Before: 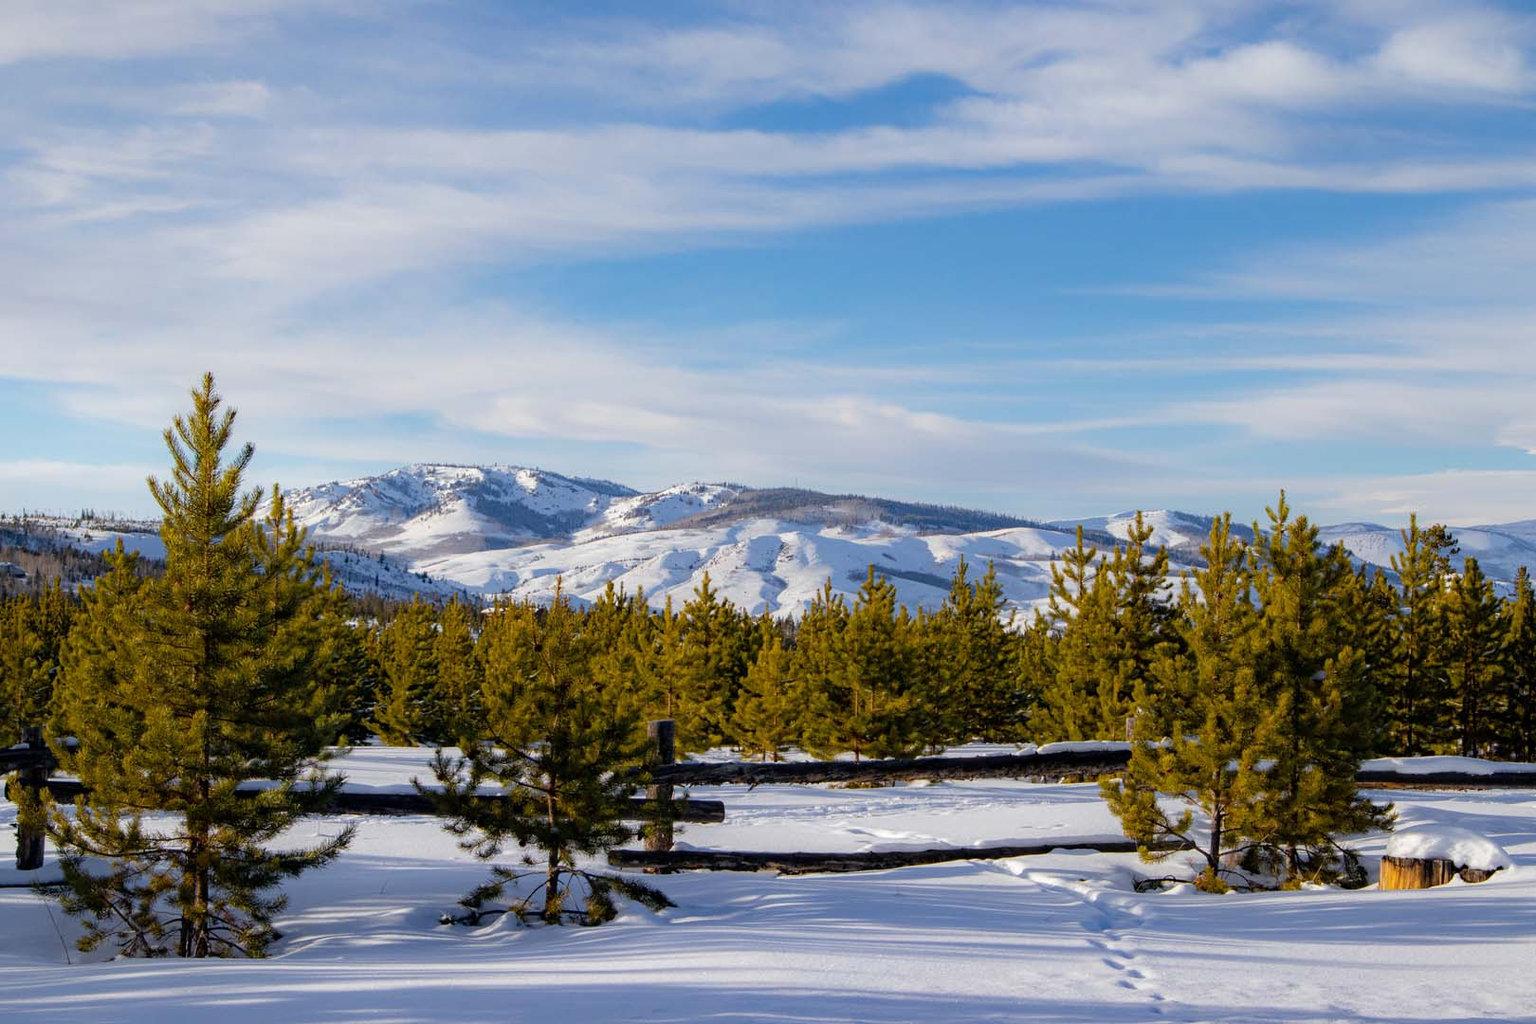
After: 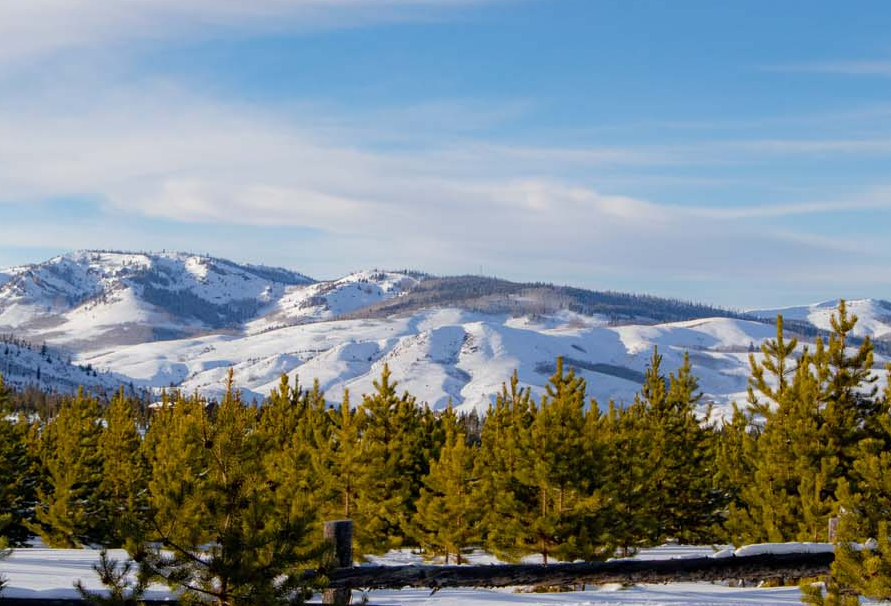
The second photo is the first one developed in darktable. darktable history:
crop and rotate: left 22.182%, top 22.18%, right 22.767%, bottom 21.648%
